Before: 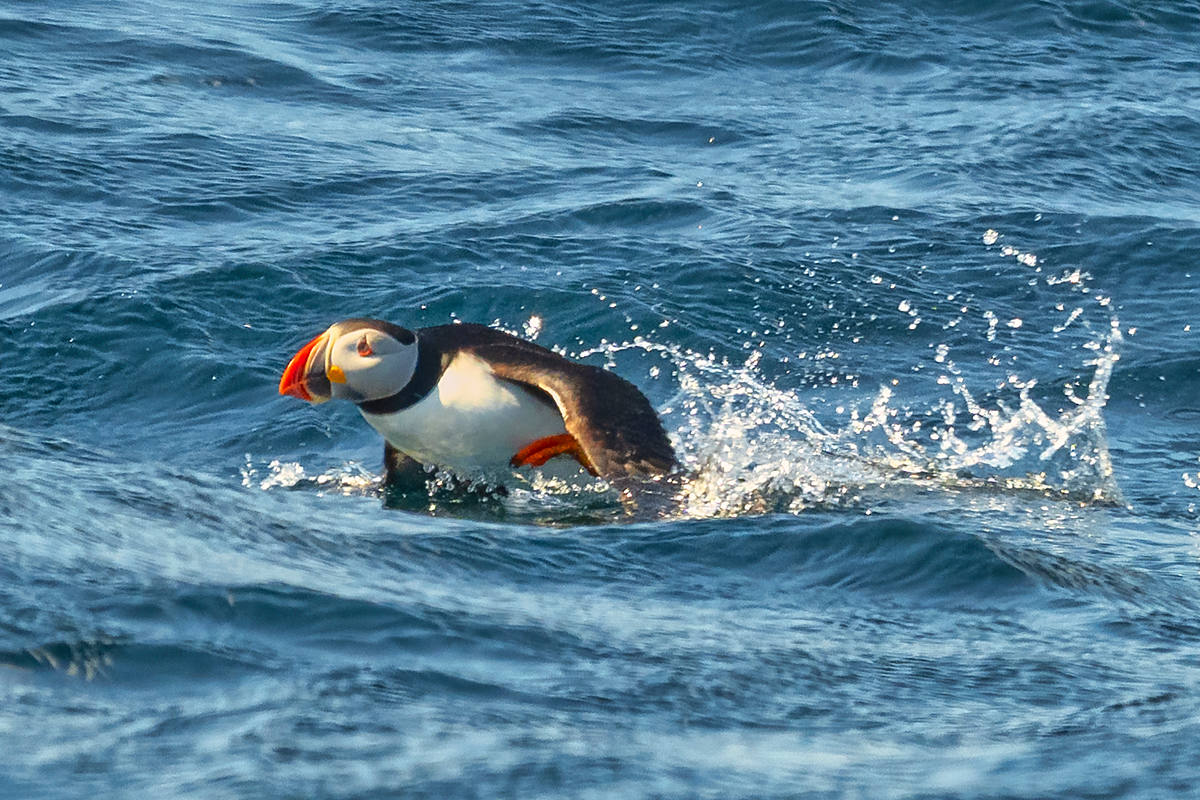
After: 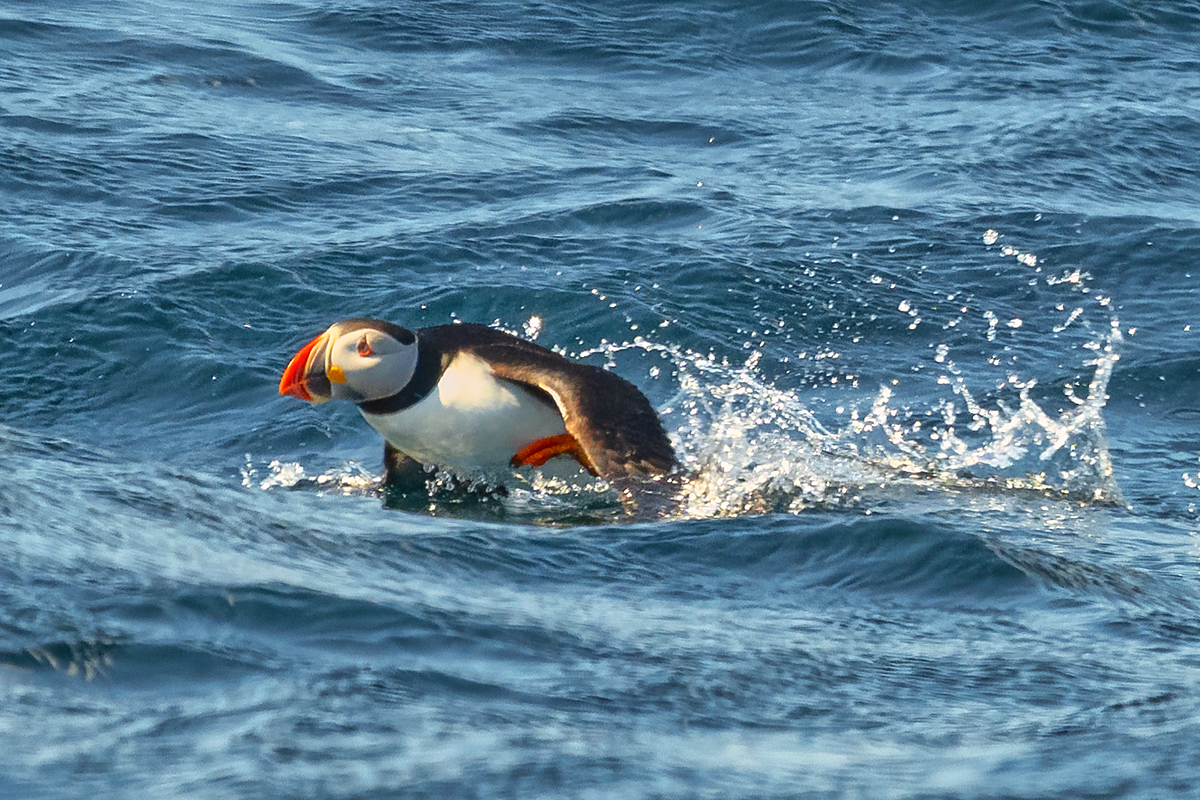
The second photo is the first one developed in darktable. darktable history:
split-toning: shadows › hue 26°, shadows › saturation 0.92, highlights › hue 40°, highlights › saturation 0.92, balance -63, compress 0% | blend: blend mode normal, opacity 3%; mask: uniform (no mask)
